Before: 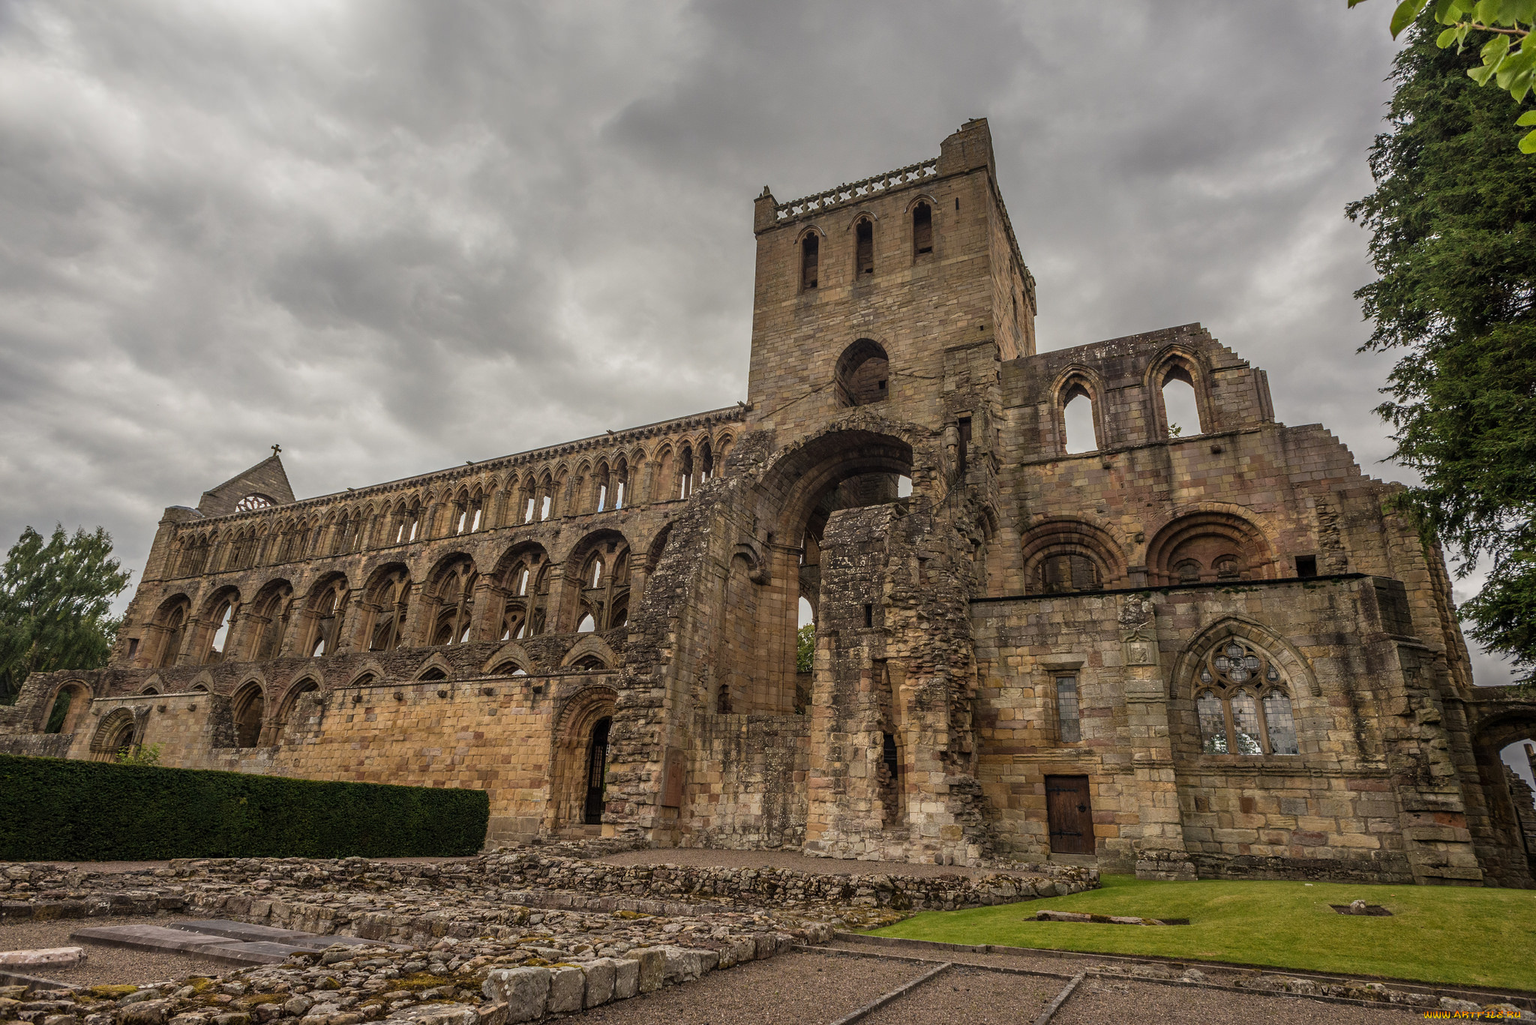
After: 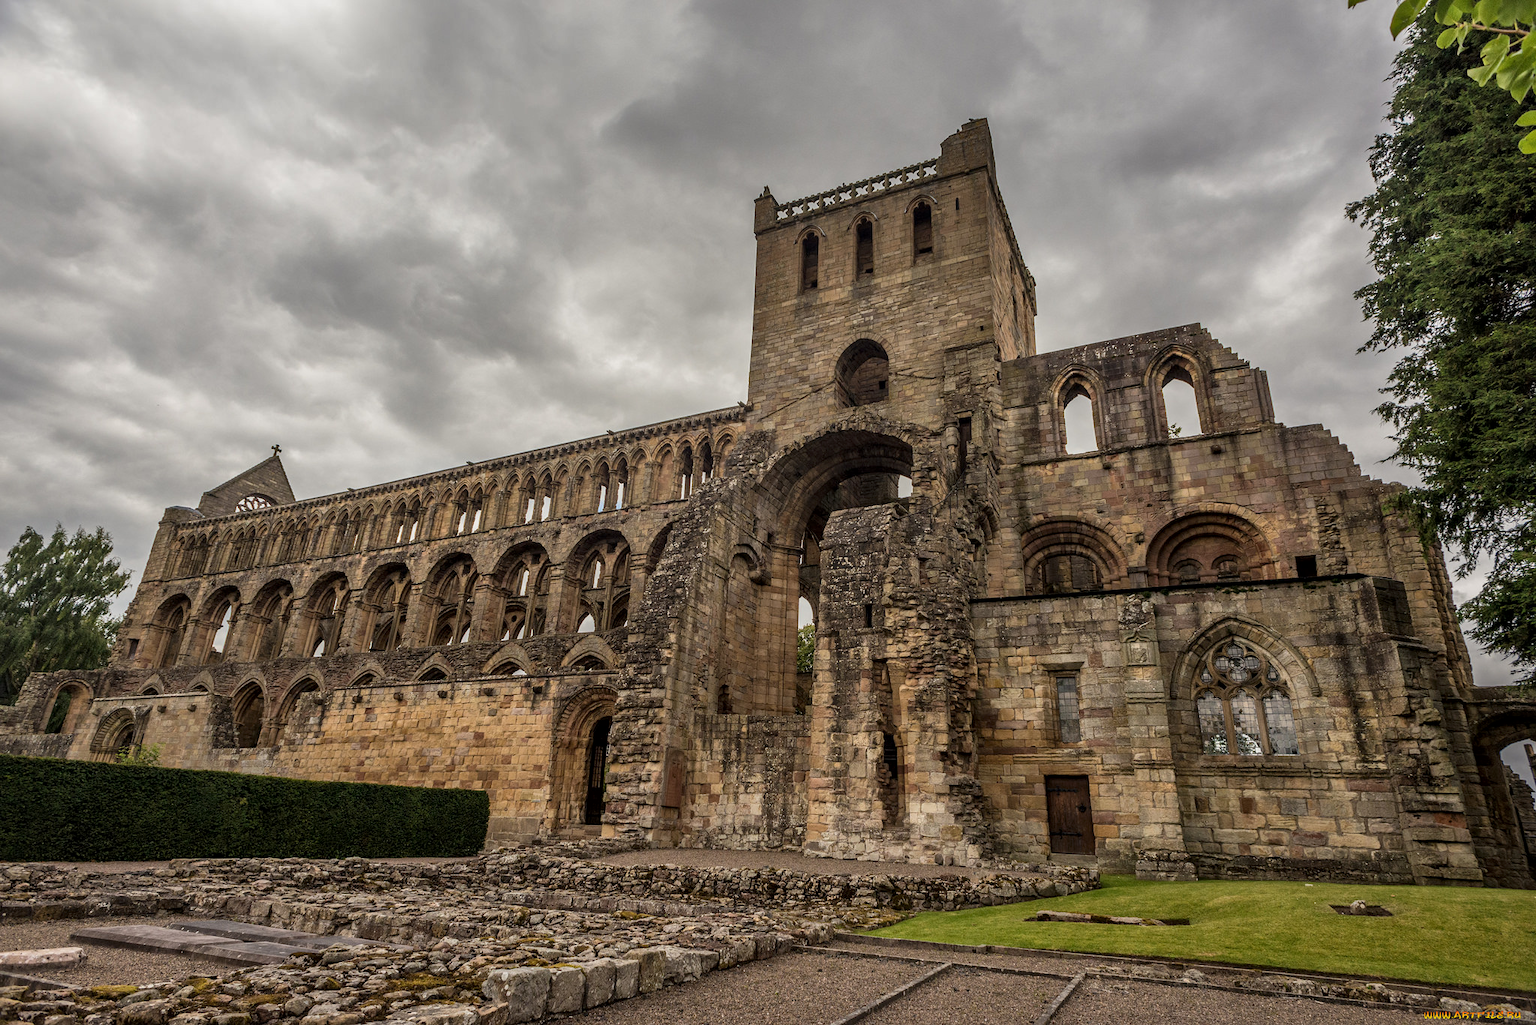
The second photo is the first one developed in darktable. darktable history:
local contrast: mode bilateral grid, contrast 20, coarseness 50, detail 139%, midtone range 0.2
